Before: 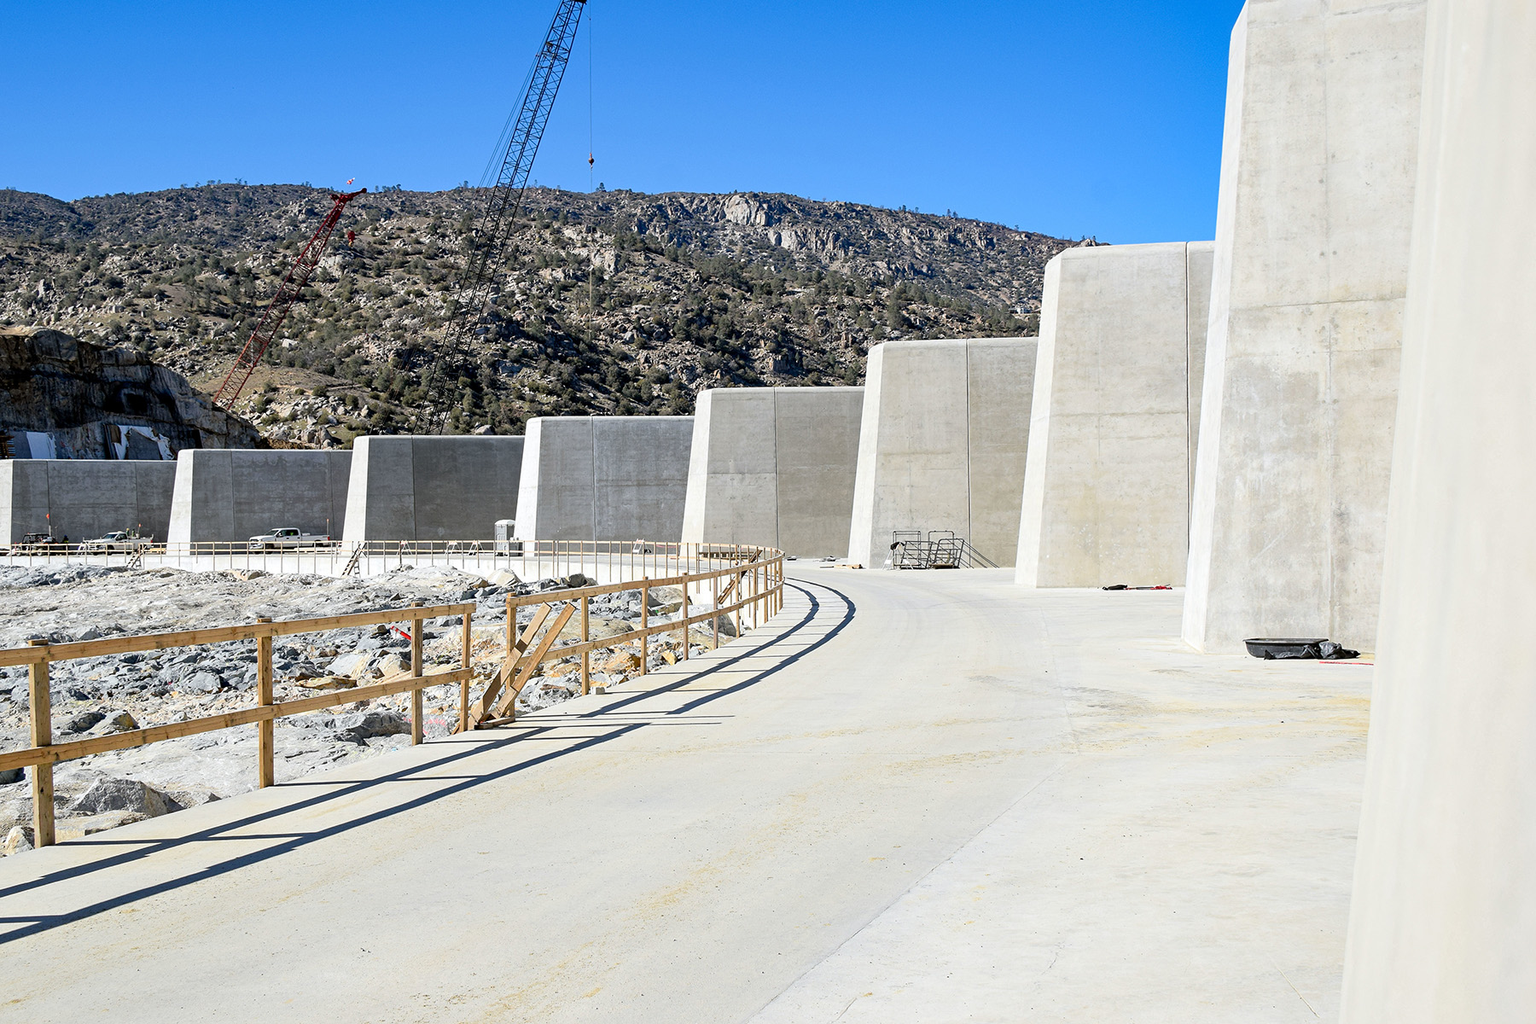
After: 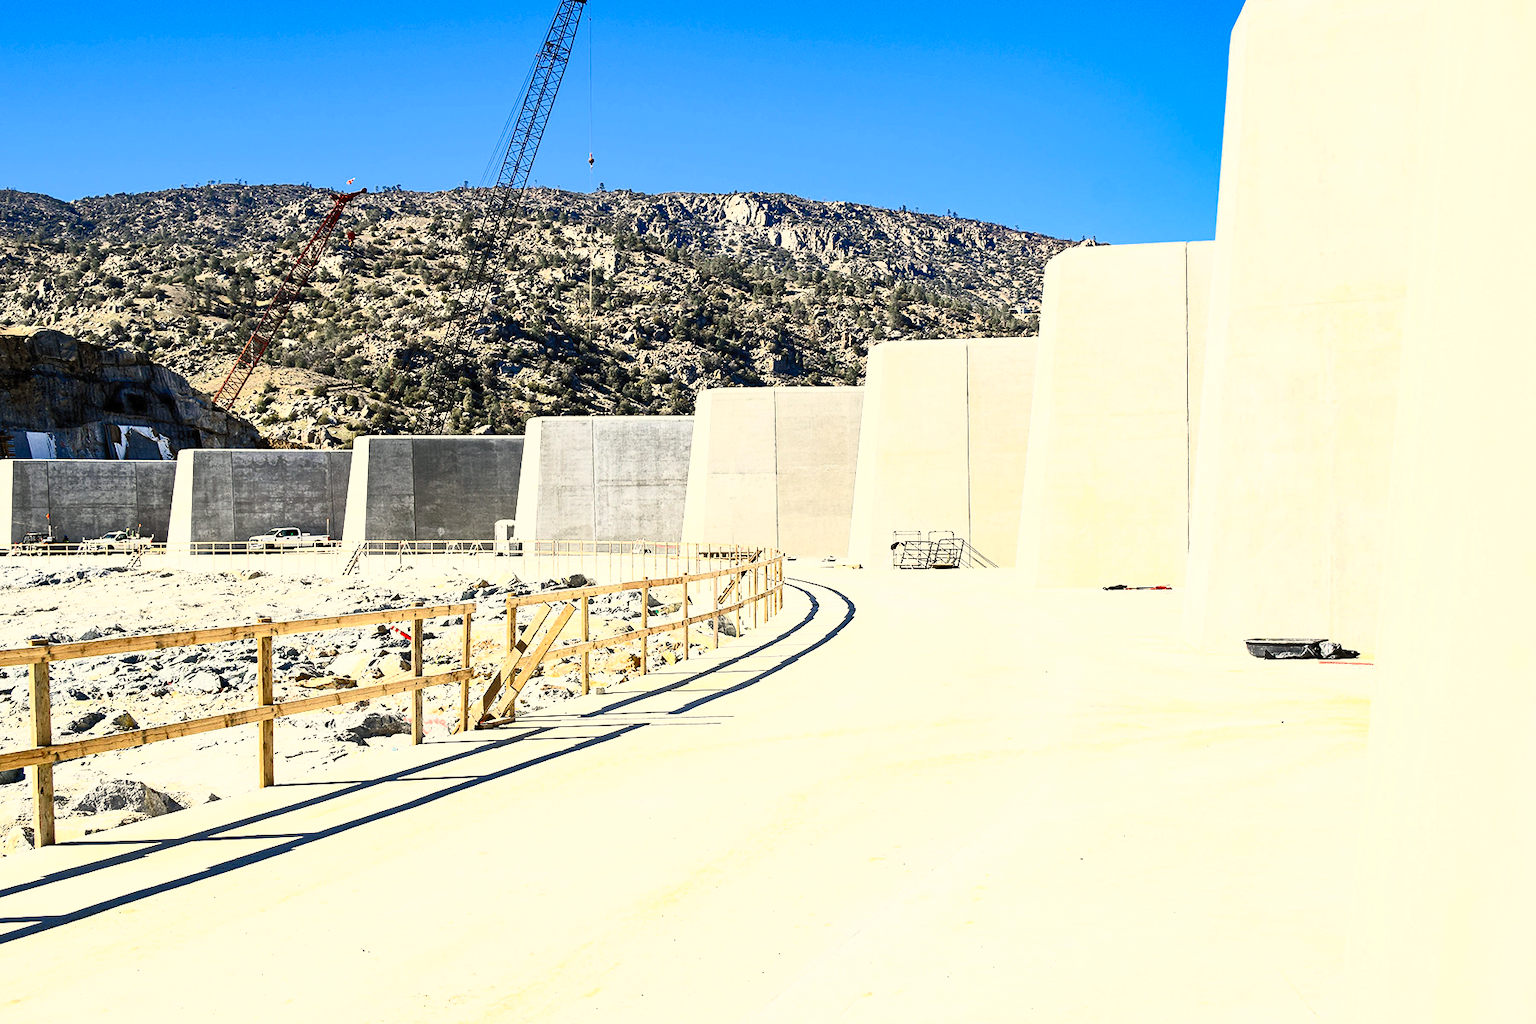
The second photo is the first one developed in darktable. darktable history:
color zones: curves: ch0 [(0, 0.5) (0.125, 0.4) (0.25, 0.5) (0.375, 0.4) (0.5, 0.4) (0.625, 0.35) (0.75, 0.35) (0.875, 0.5)]; ch1 [(0, 0.35) (0.125, 0.45) (0.25, 0.35) (0.375, 0.35) (0.5, 0.35) (0.625, 0.35) (0.75, 0.45) (0.875, 0.35)]; ch2 [(0, 0.6) (0.125, 0.5) (0.25, 0.5) (0.375, 0.6) (0.5, 0.6) (0.625, 0.5) (0.75, 0.5) (0.875, 0.5)]
contrast brightness saturation: contrast 0.83, brightness 0.59, saturation 0.59
color correction: highlights a* 1.39, highlights b* 17.83
